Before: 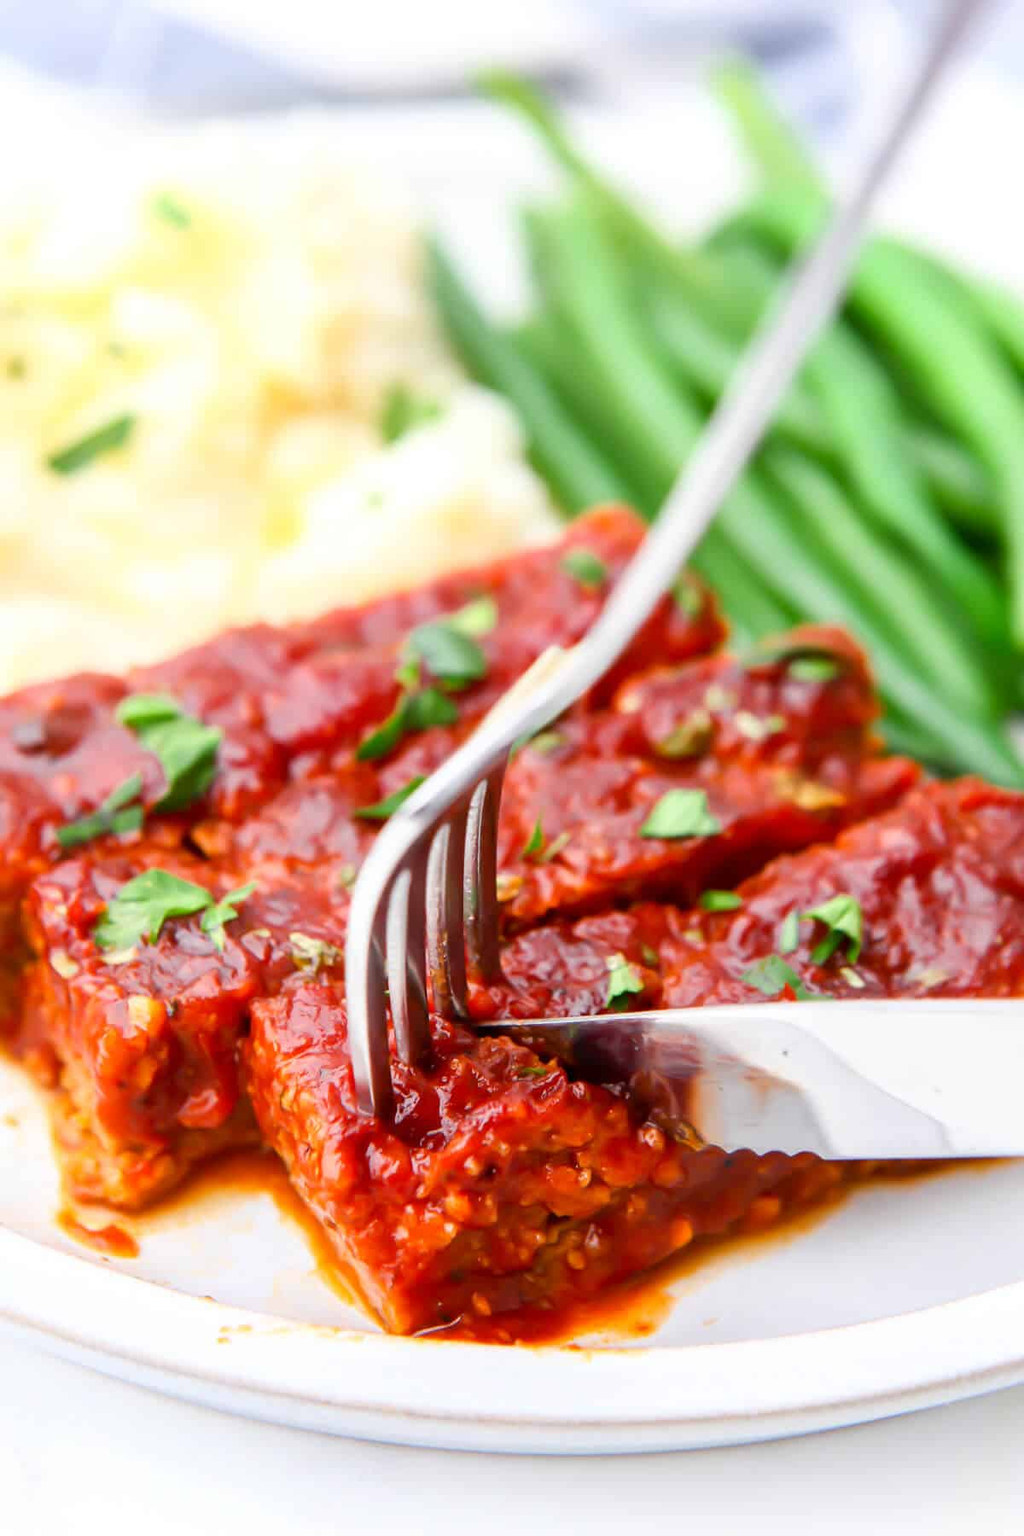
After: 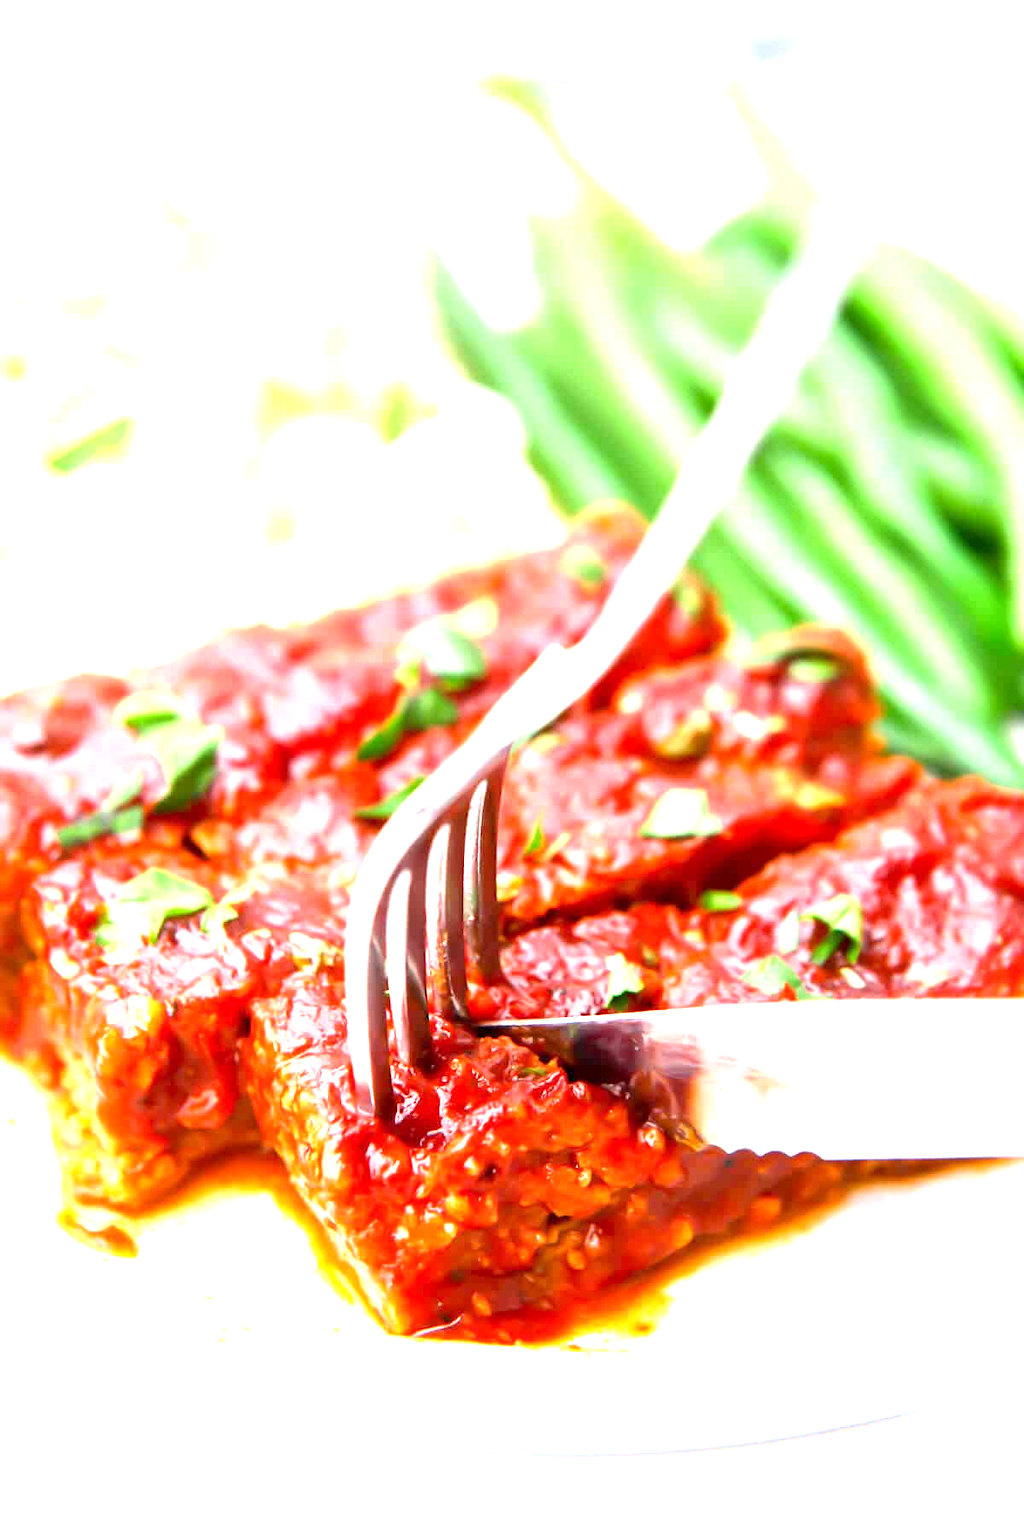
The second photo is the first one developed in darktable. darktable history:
exposure: black level correction 0.001, exposure 1.398 EV, compensate exposure bias true, compensate highlight preservation false
